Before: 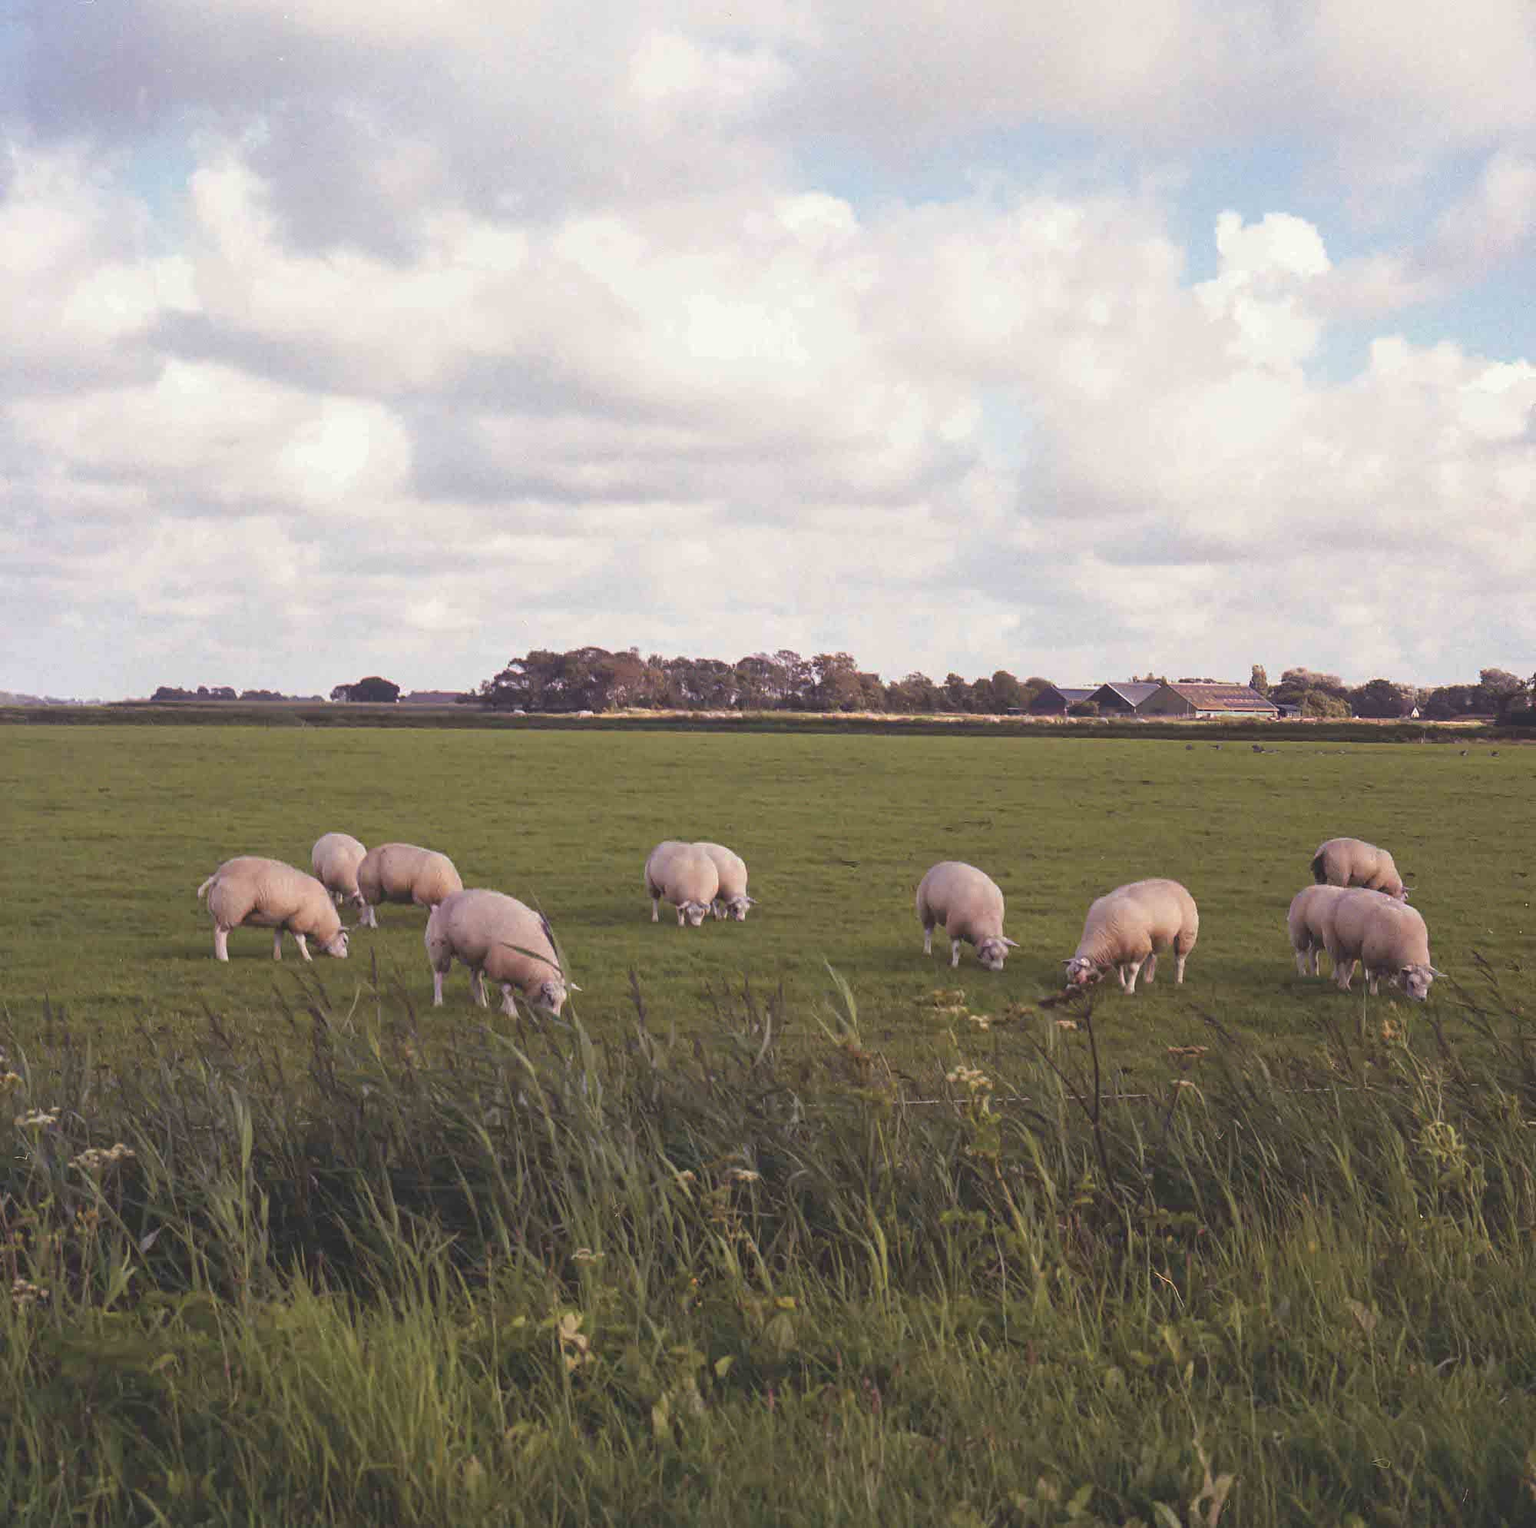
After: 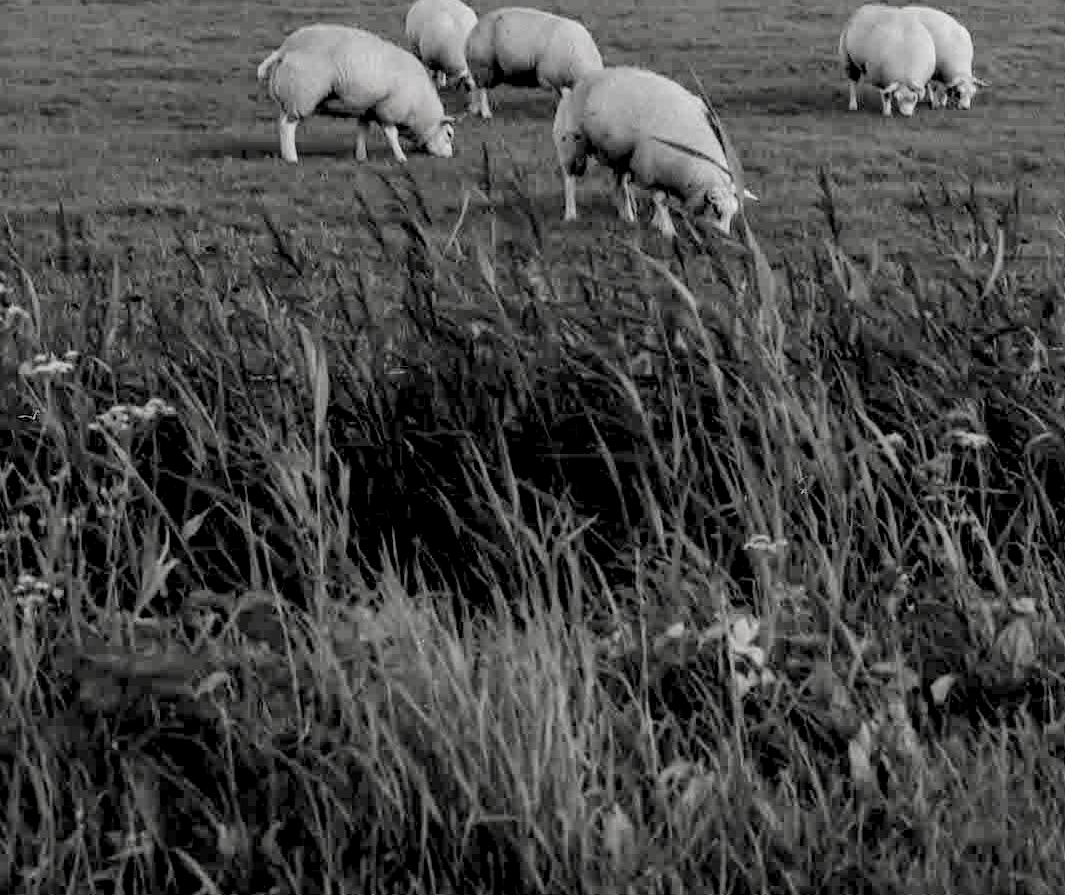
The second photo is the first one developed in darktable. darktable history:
crop and rotate: top 54.852%, right 46.726%, bottom 0.12%
filmic rgb: black relative exposure -2.93 EV, white relative exposure 4.56 EV, threshold 2.95 EV, hardness 1.73, contrast 1.238, enable highlight reconstruction true
color balance rgb: shadows lift › chroma 12.054%, shadows lift › hue 131.14°, perceptual saturation grading › global saturation 59.641%, perceptual saturation grading › highlights 20.449%, perceptual saturation grading › shadows -50.286%, hue shift -12.3°
contrast brightness saturation: saturation -0.983
local contrast: detail 150%
